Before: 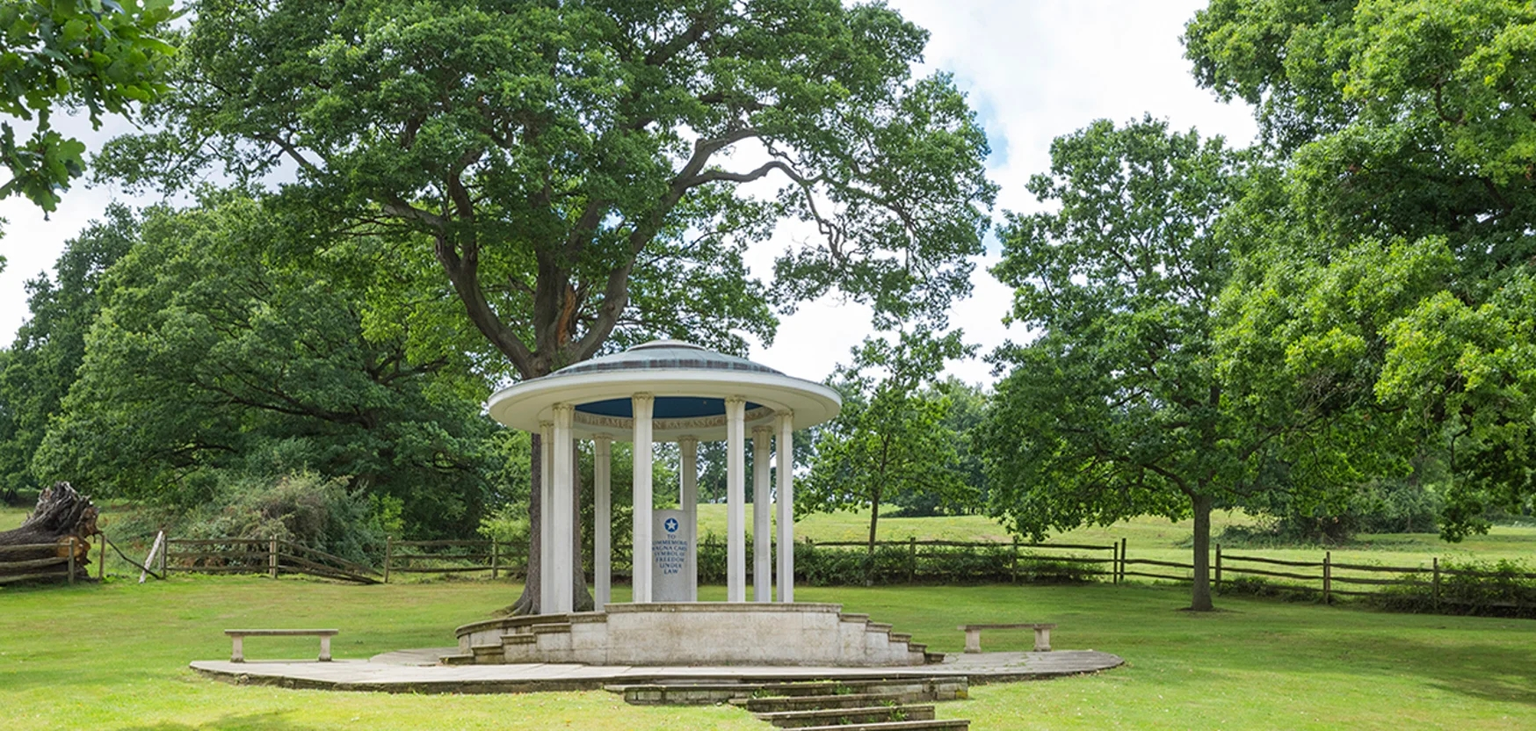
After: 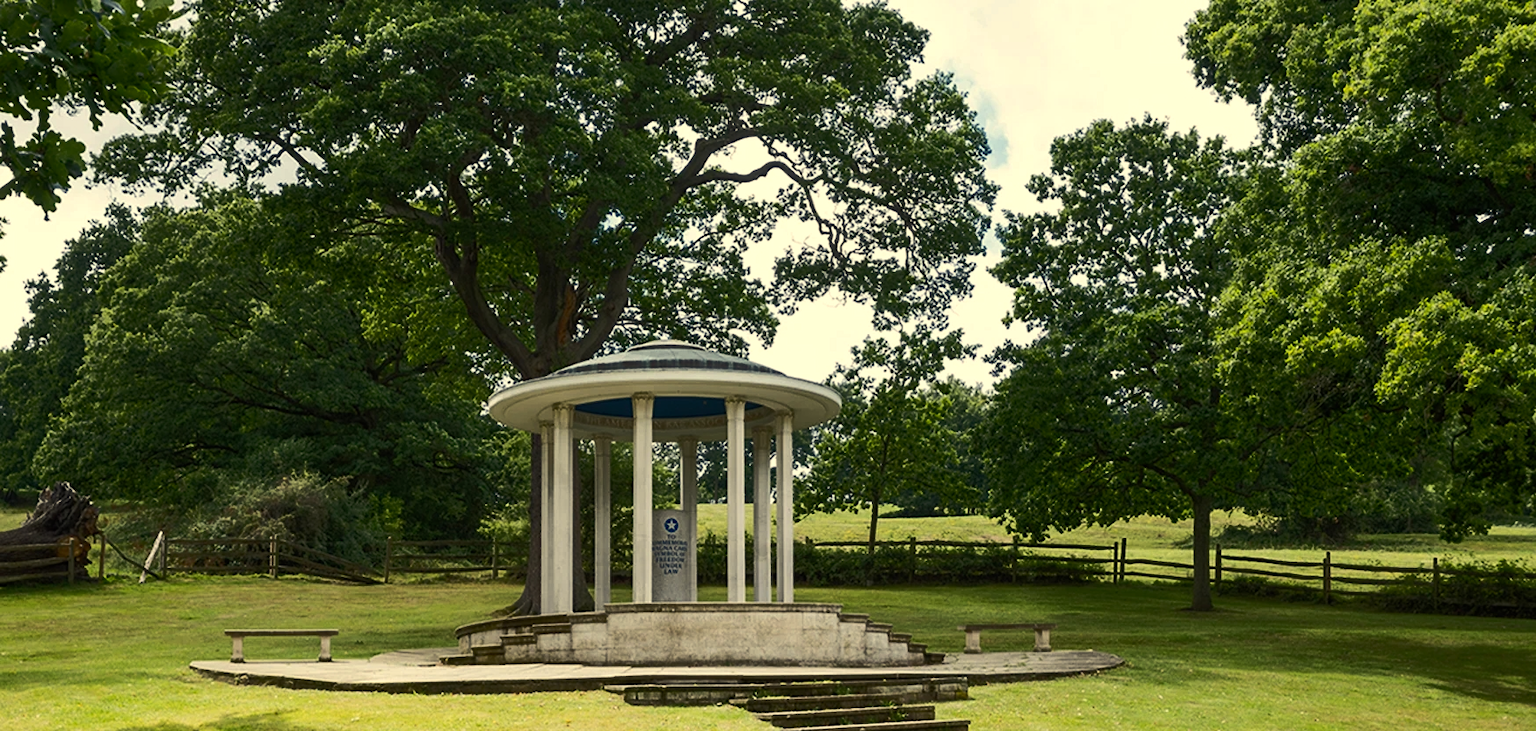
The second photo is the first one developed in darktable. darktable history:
color balance rgb: highlights gain › chroma 8.075%, highlights gain › hue 82.58°, perceptual saturation grading › global saturation 20%, perceptual saturation grading › highlights -24.968%, perceptual saturation grading › shadows 25.71%, perceptual brilliance grading › highlights 1.719%, perceptual brilliance grading › mid-tones -50.079%, perceptual brilliance grading › shadows -50.151%
tone equalizer: edges refinement/feathering 500, mask exposure compensation -1.57 EV, preserve details no
